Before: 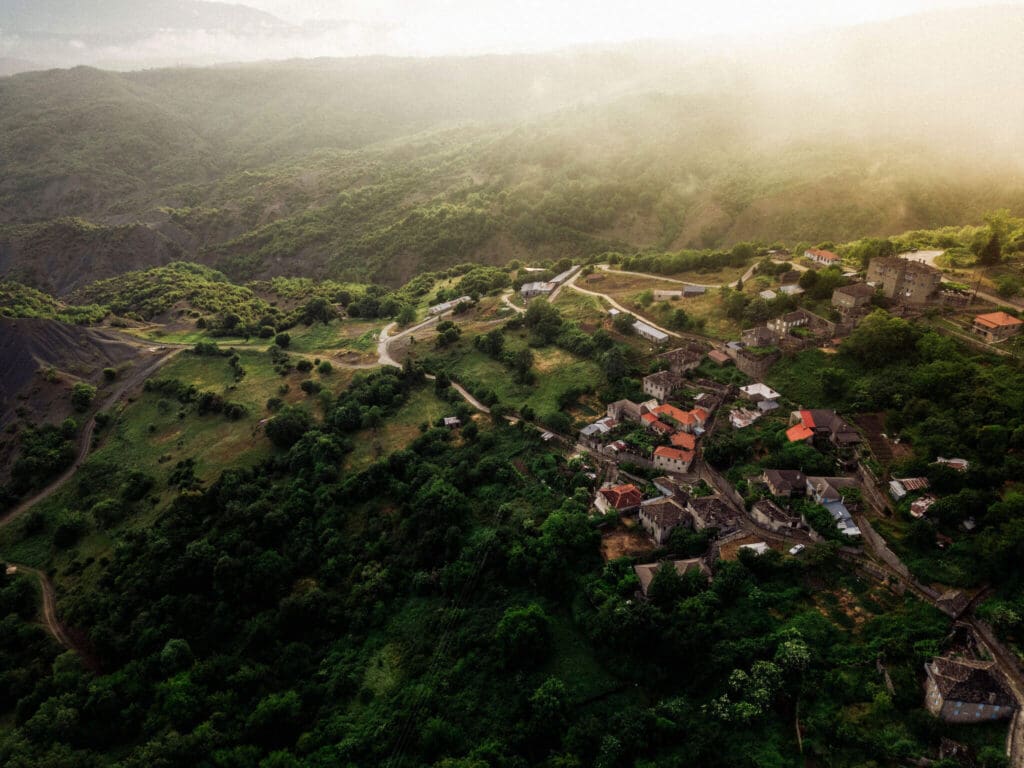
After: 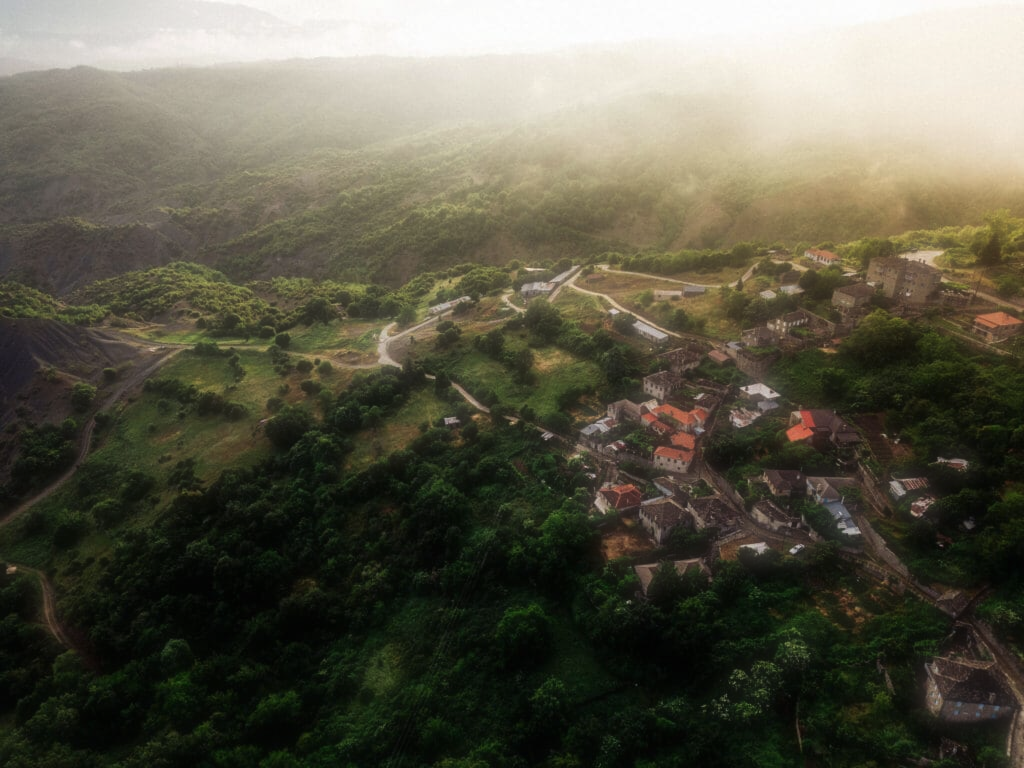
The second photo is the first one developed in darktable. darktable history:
tone equalizer: on, module defaults
soften: size 60.24%, saturation 65.46%, brightness 0.506 EV, mix 25.7%
